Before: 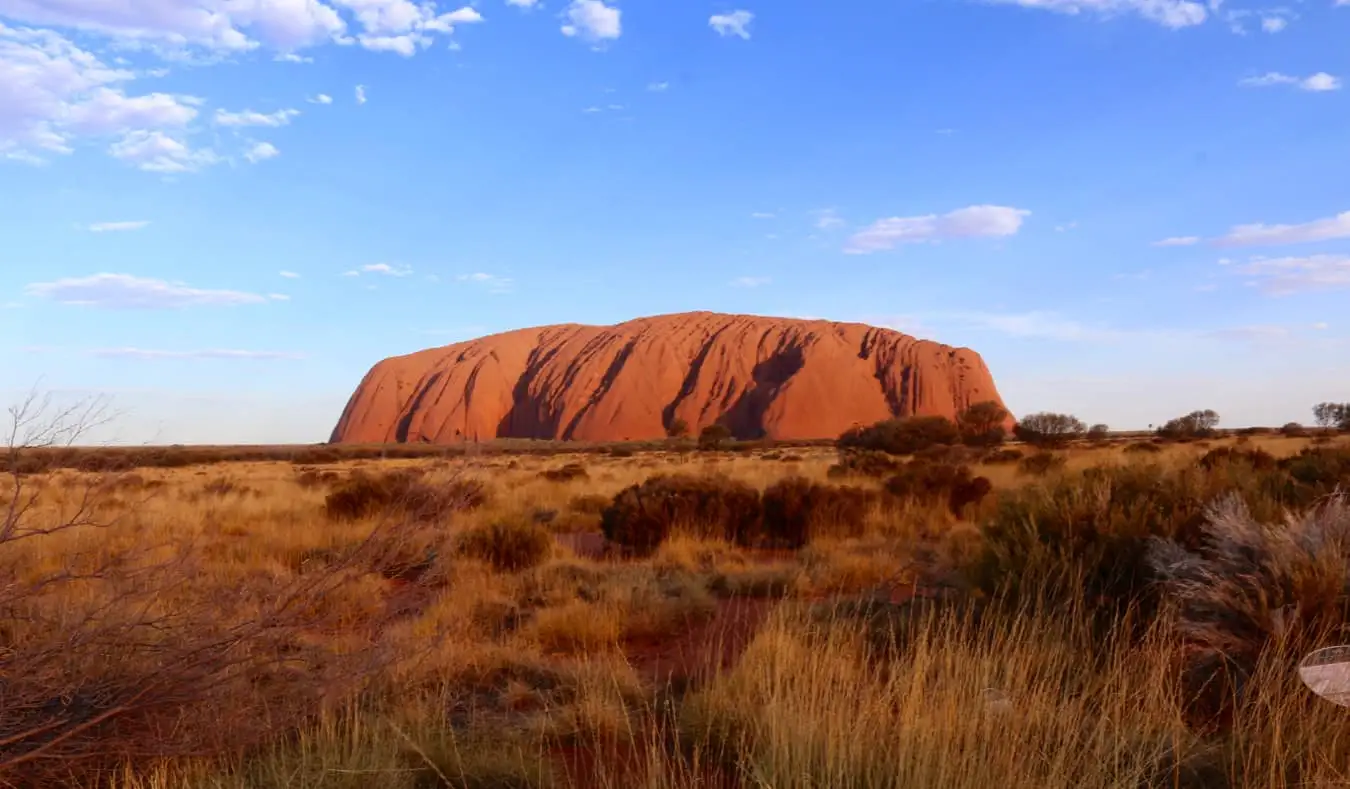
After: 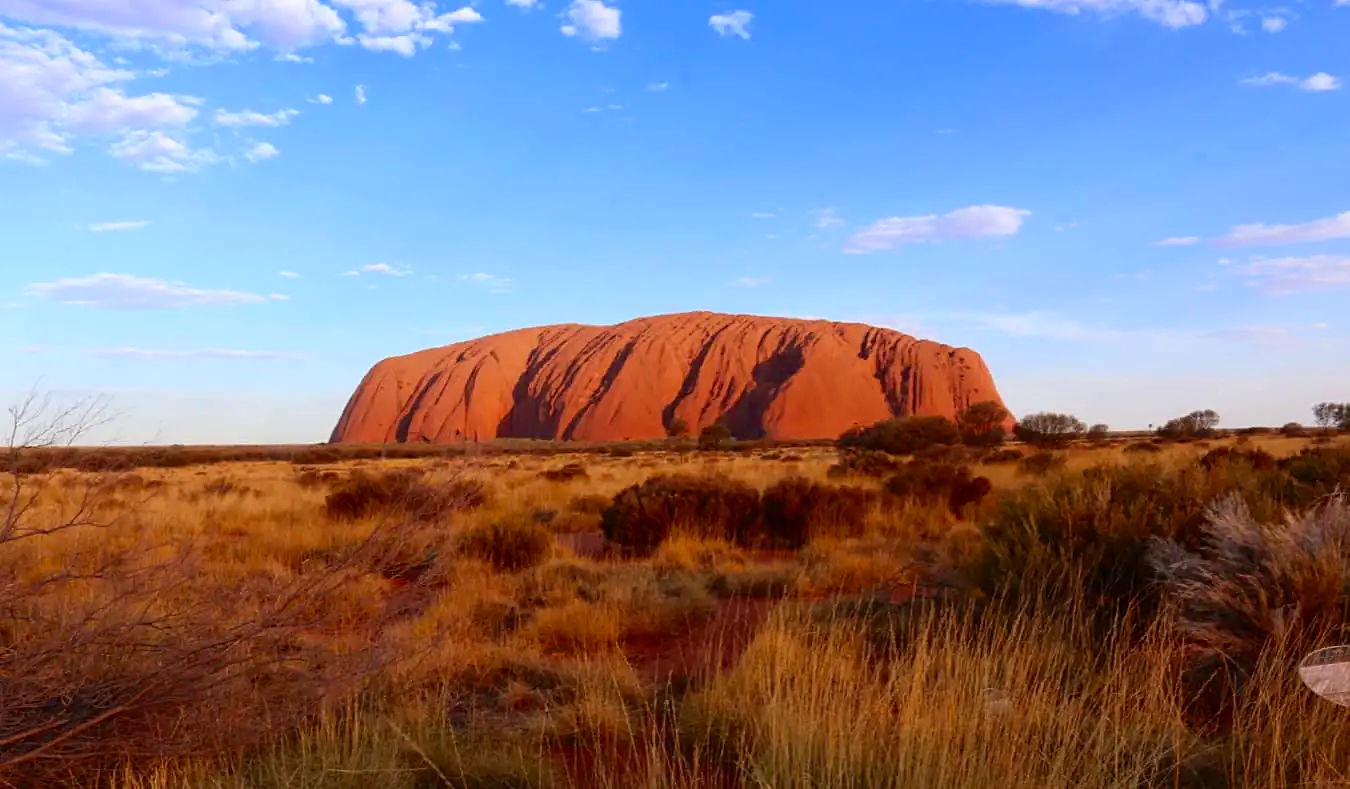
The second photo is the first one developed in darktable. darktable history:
sharpen: amount 0.2
contrast brightness saturation: contrast 0.04, saturation 0.16
